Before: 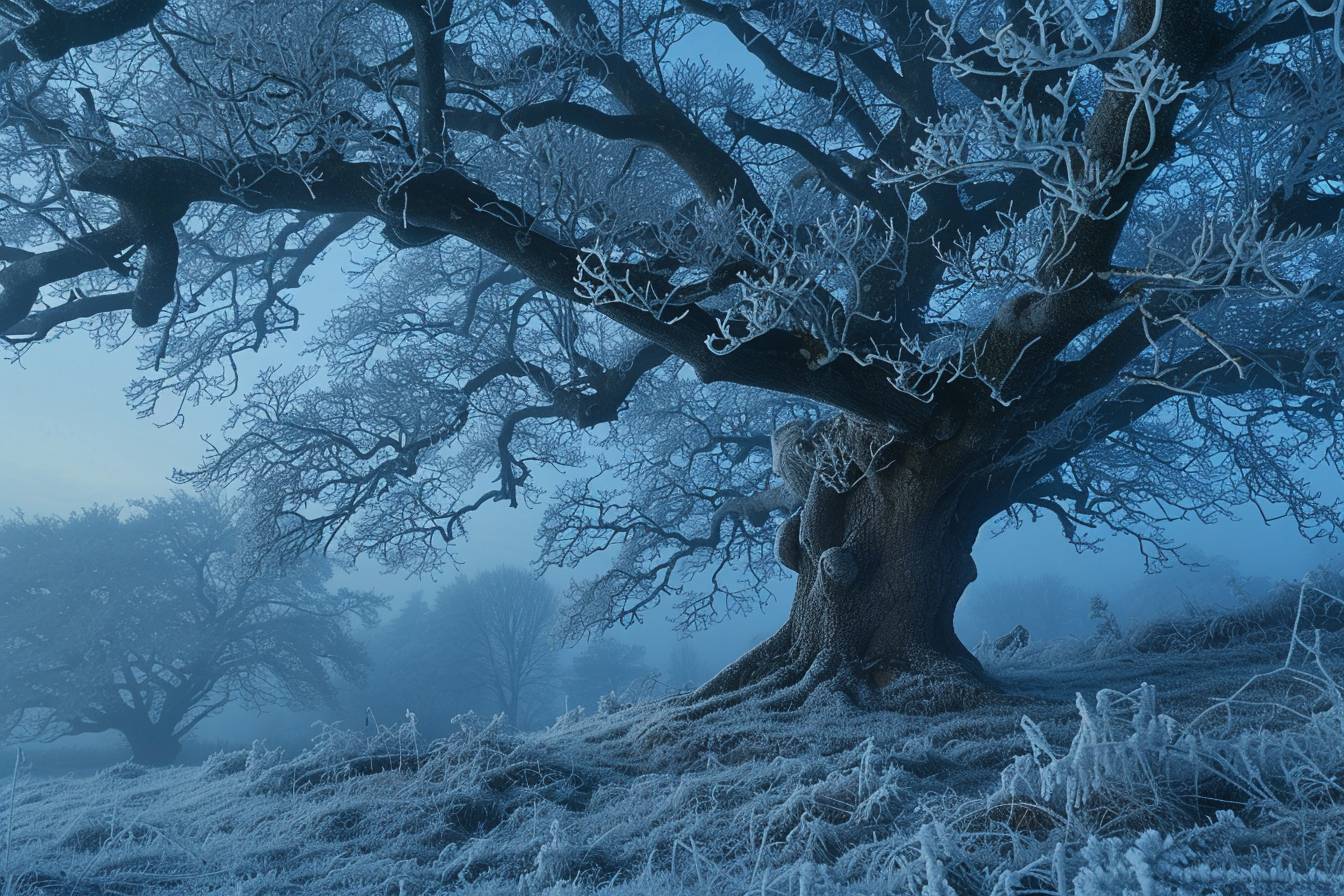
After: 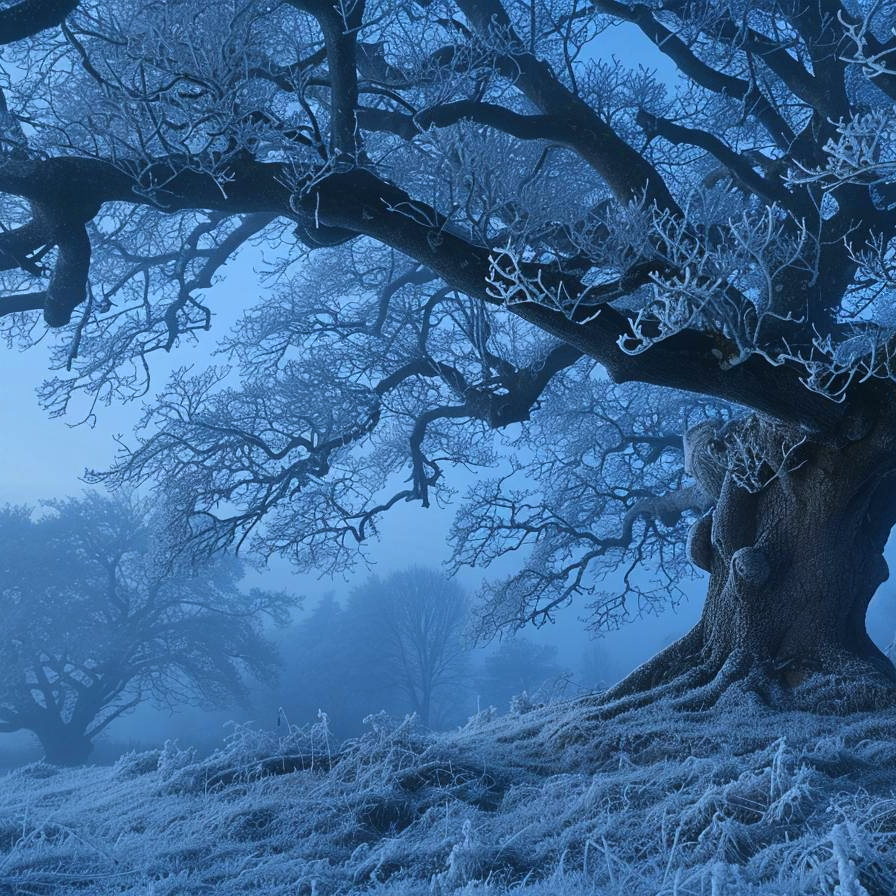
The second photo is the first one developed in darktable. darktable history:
white balance: red 0.926, green 1.003, blue 1.133
crop and rotate: left 6.617%, right 26.717%
